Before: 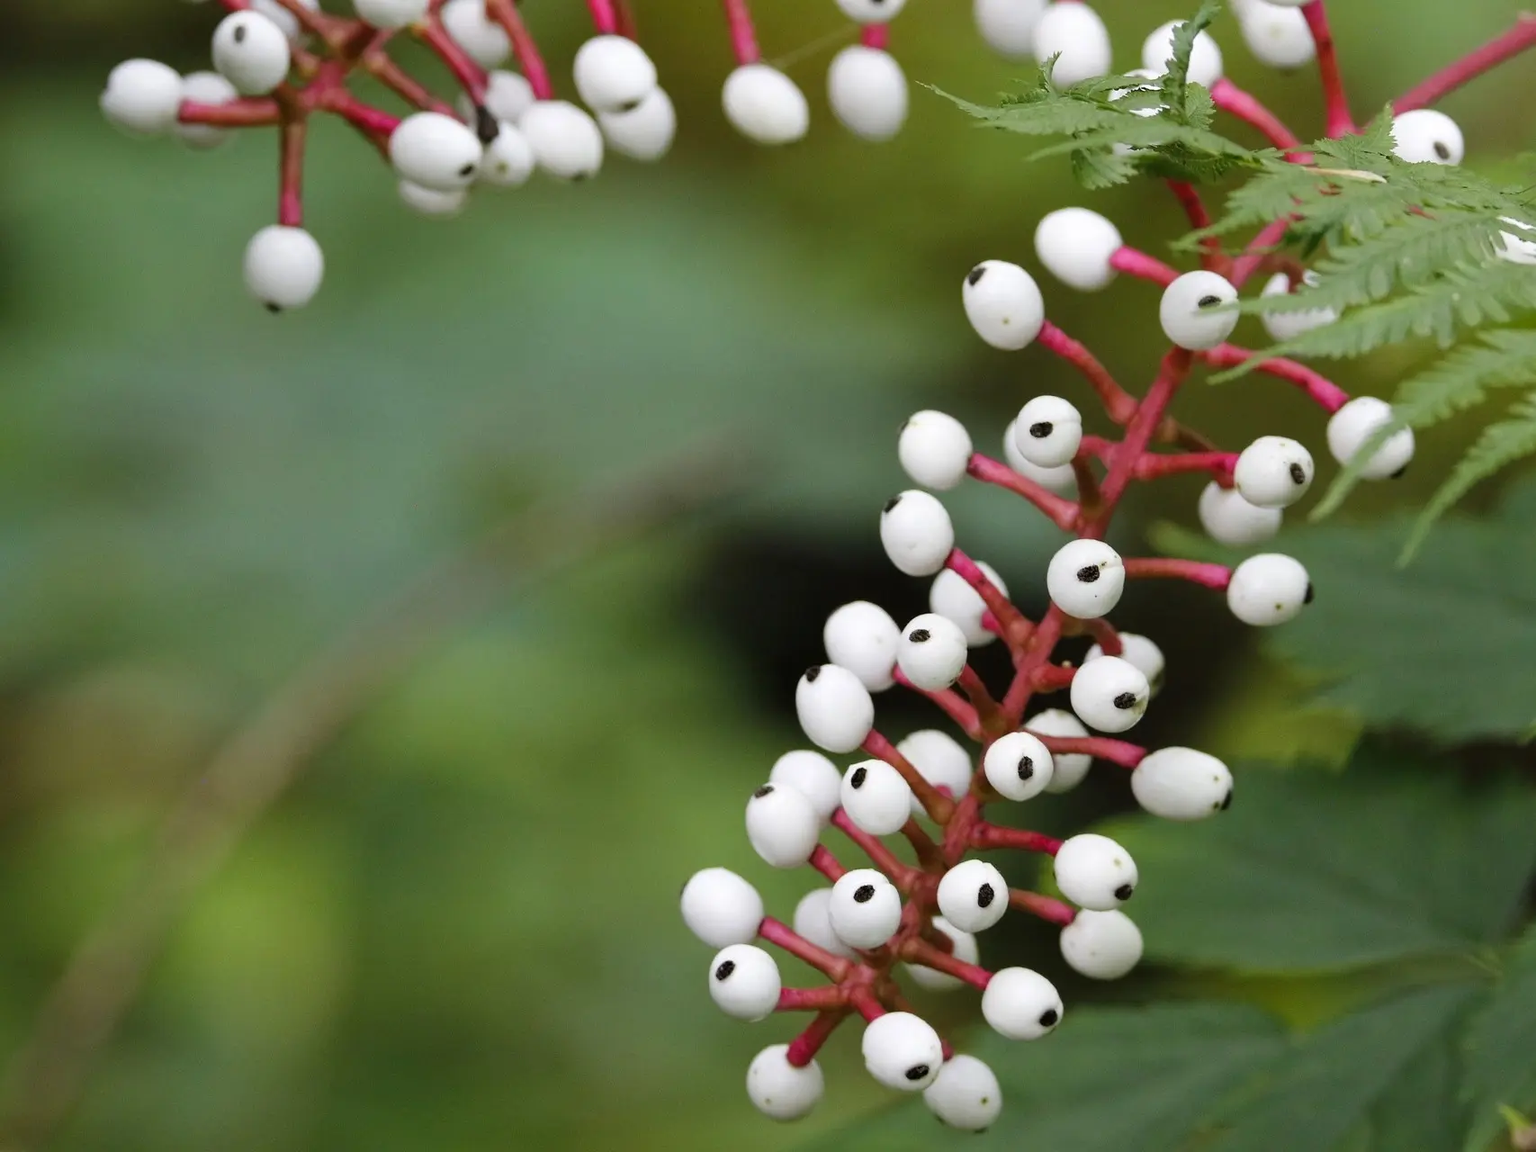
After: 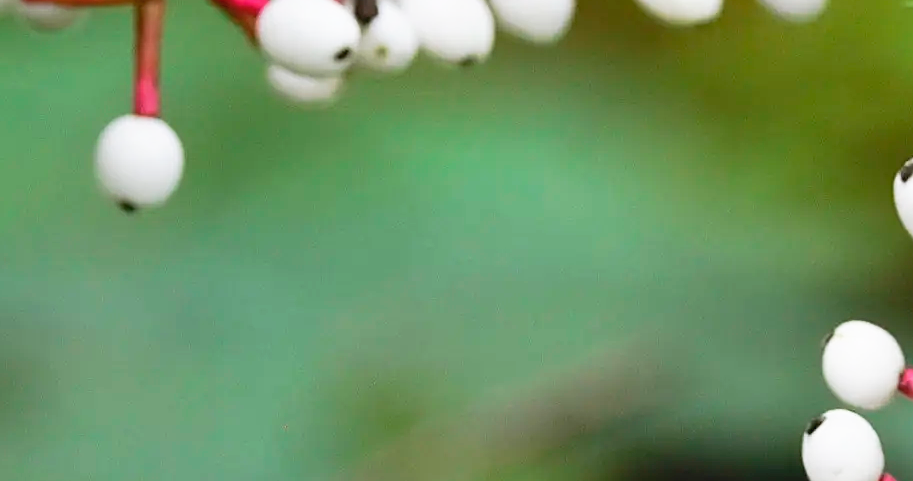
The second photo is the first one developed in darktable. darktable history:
crop: left 10.312%, top 10.556%, right 36.161%, bottom 51.83%
tone curve: curves: ch0 [(0.003, 0.029) (0.188, 0.252) (0.46, 0.56) (0.608, 0.748) (0.871, 0.955) (1, 1)]; ch1 [(0, 0) (0.35, 0.356) (0.45, 0.453) (0.508, 0.515) (0.618, 0.634) (1, 1)]; ch2 [(0, 0) (0.456, 0.469) (0.5, 0.5) (0.634, 0.625) (1, 1)], preserve colors none
tone equalizer: -7 EV 0.192 EV, -6 EV 0.084 EV, -5 EV 0.064 EV, -4 EV 0.059 EV, -2 EV -0.032 EV, -1 EV -0.025 EV, +0 EV -0.081 EV
sharpen: on, module defaults
